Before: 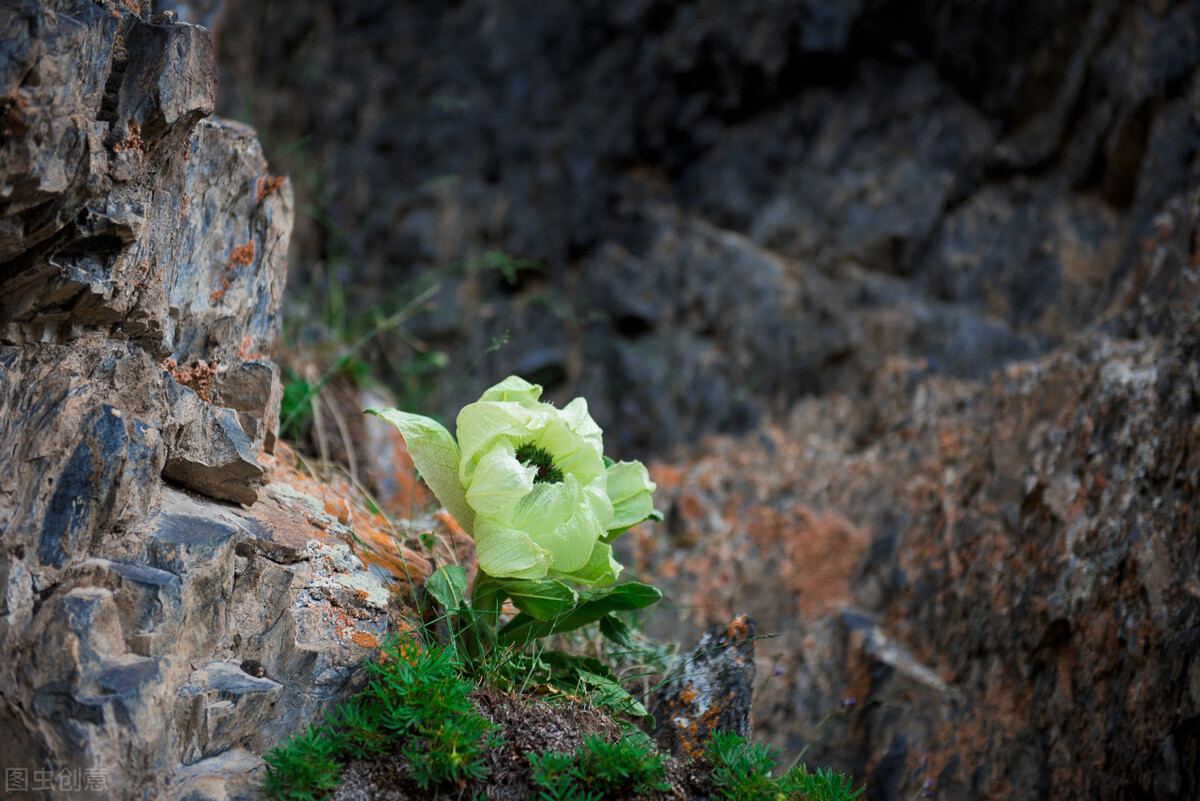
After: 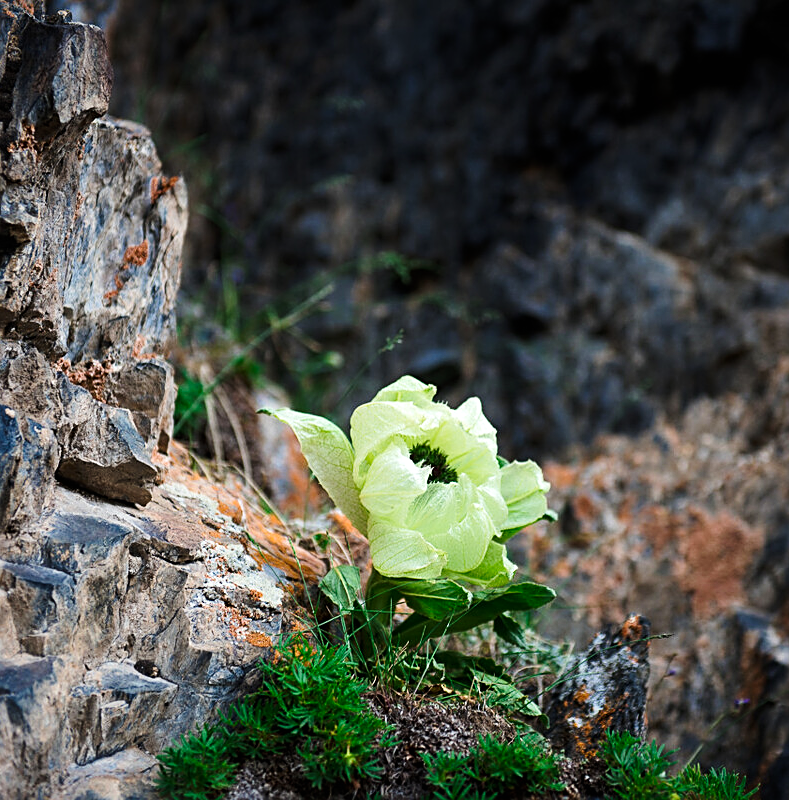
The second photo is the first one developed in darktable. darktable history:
sharpen: on, module defaults
tone equalizer: -8 EV -0.382 EV, -7 EV -0.425 EV, -6 EV -0.366 EV, -5 EV -0.218 EV, -3 EV 0.195 EV, -2 EV 0.344 EV, -1 EV 0.397 EV, +0 EV 0.427 EV, edges refinement/feathering 500, mask exposure compensation -1.57 EV, preserve details no
crop and rotate: left 8.908%, right 25.278%
tone curve: curves: ch0 [(0, 0.003) (0.056, 0.041) (0.211, 0.187) (0.482, 0.519) (0.836, 0.864) (0.997, 0.984)]; ch1 [(0, 0) (0.276, 0.206) (0.393, 0.364) (0.482, 0.471) (0.506, 0.5) (0.523, 0.523) (0.572, 0.604) (0.635, 0.665) (0.695, 0.759) (1, 1)]; ch2 [(0, 0) (0.438, 0.456) (0.473, 0.47) (0.503, 0.503) (0.536, 0.527) (0.562, 0.584) (0.612, 0.61) (0.679, 0.72) (1, 1)], preserve colors none
